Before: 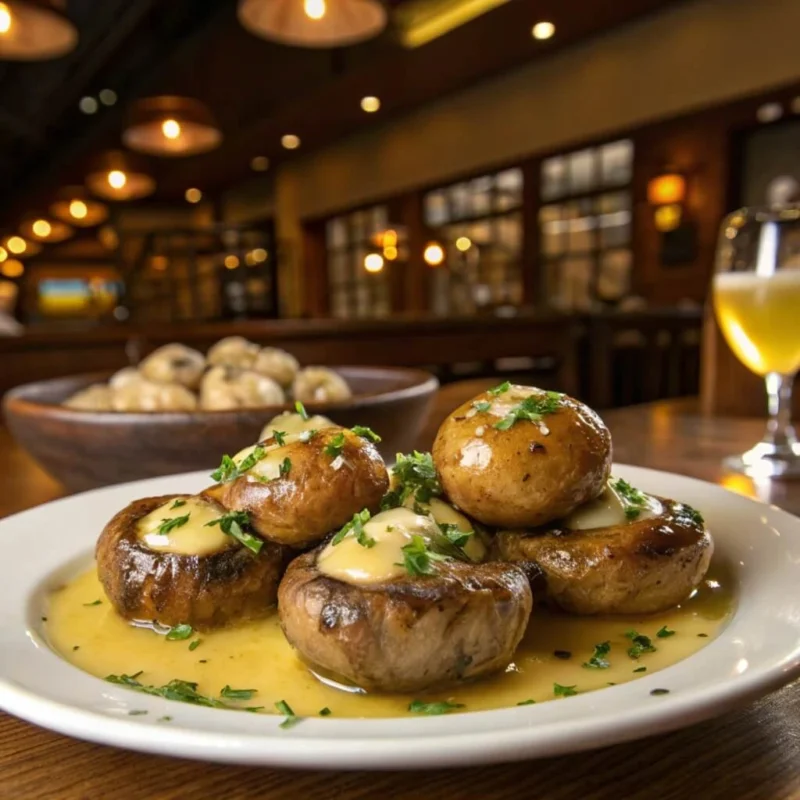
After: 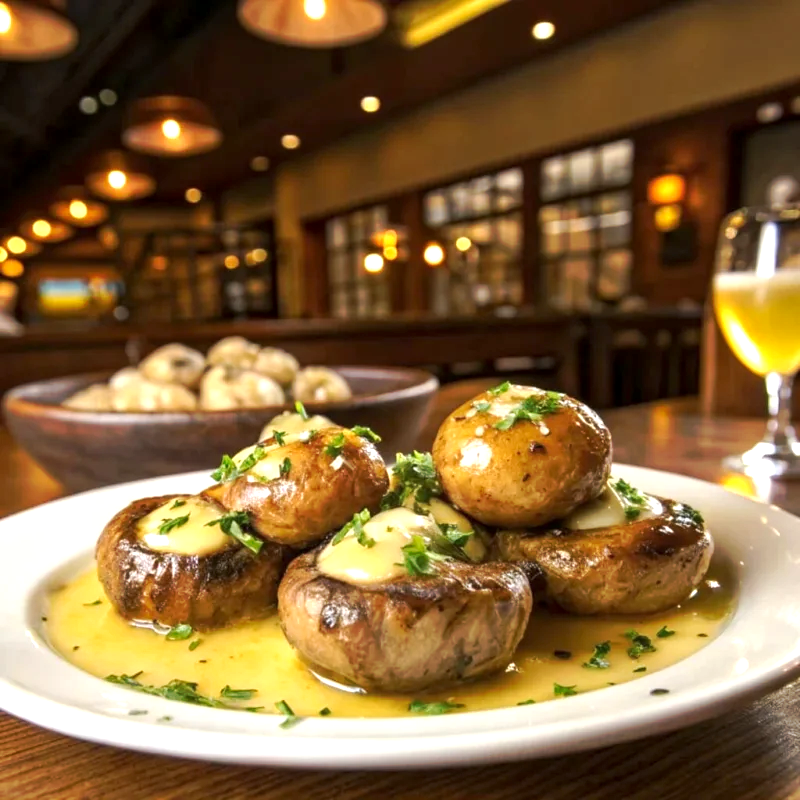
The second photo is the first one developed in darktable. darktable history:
exposure: exposure 0.669 EV, compensate highlight preservation false
local contrast: highlights 100%, shadows 100%, detail 120%, midtone range 0.2
tone curve: curves: ch0 [(0, 0) (0.003, 0.003) (0.011, 0.011) (0.025, 0.024) (0.044, 0.043) (0.069, 0.068) (0.1, 0.098) (0.136, 0.133) (0.177, 0.173) (0.224, 0.22) (0.277, 0.271) (0.335, 0.328) (0.399, 0.39) (0.468, 0.458) (0.543, 0.563) (0.623, 0.64) (0.709, 0.722) (0.801, 0.809) (0.898, 0.902) (1, 1)], preserve colors none
